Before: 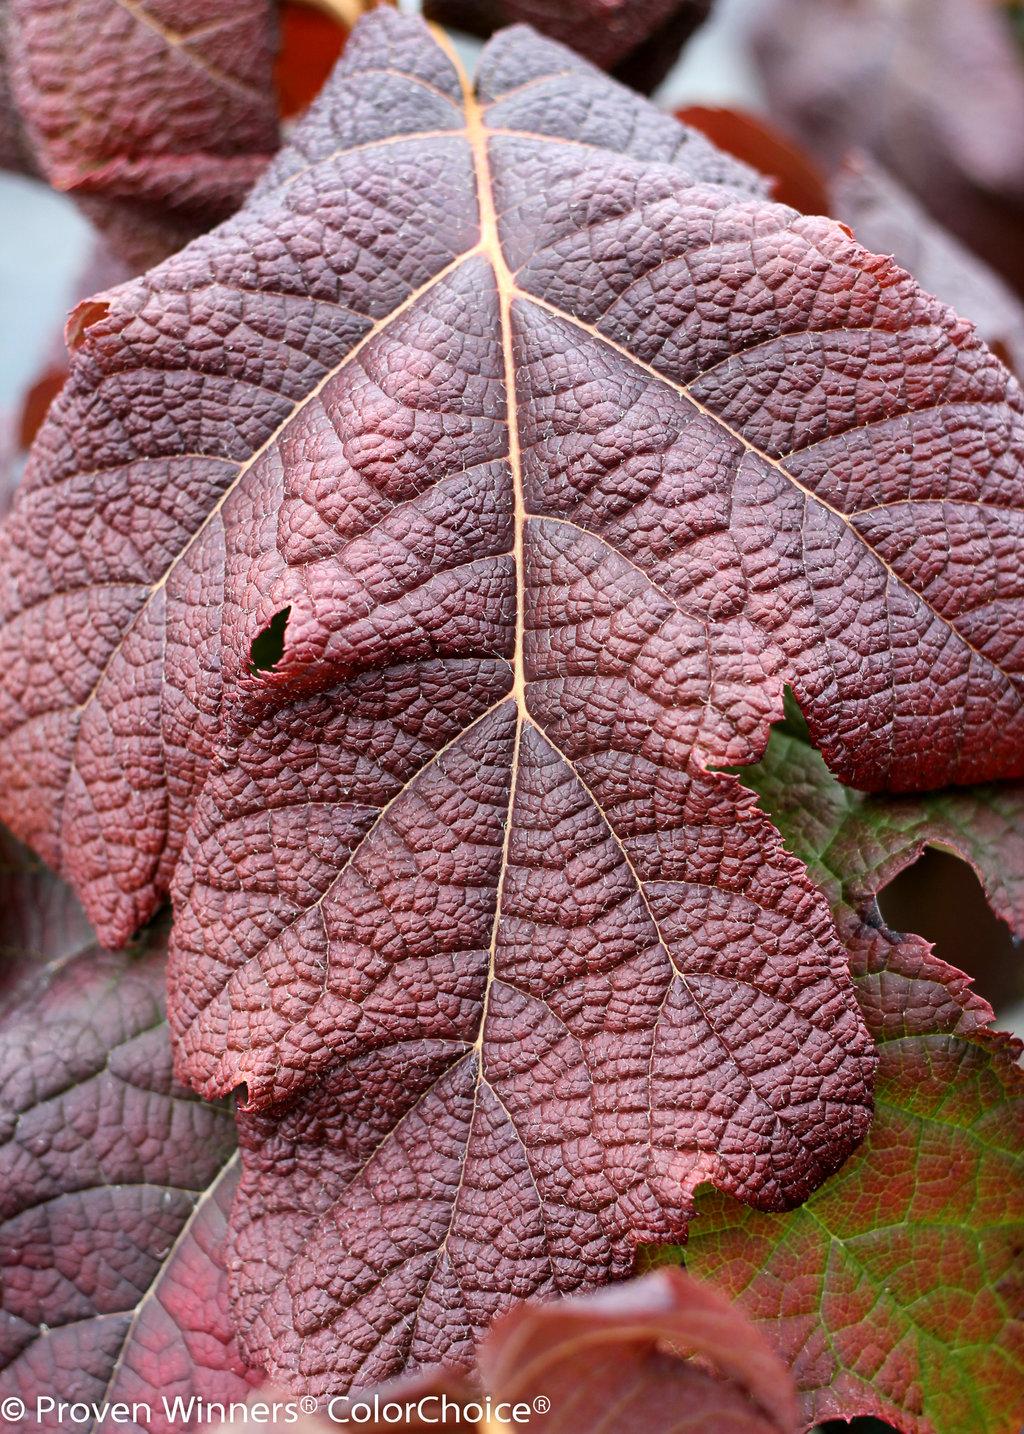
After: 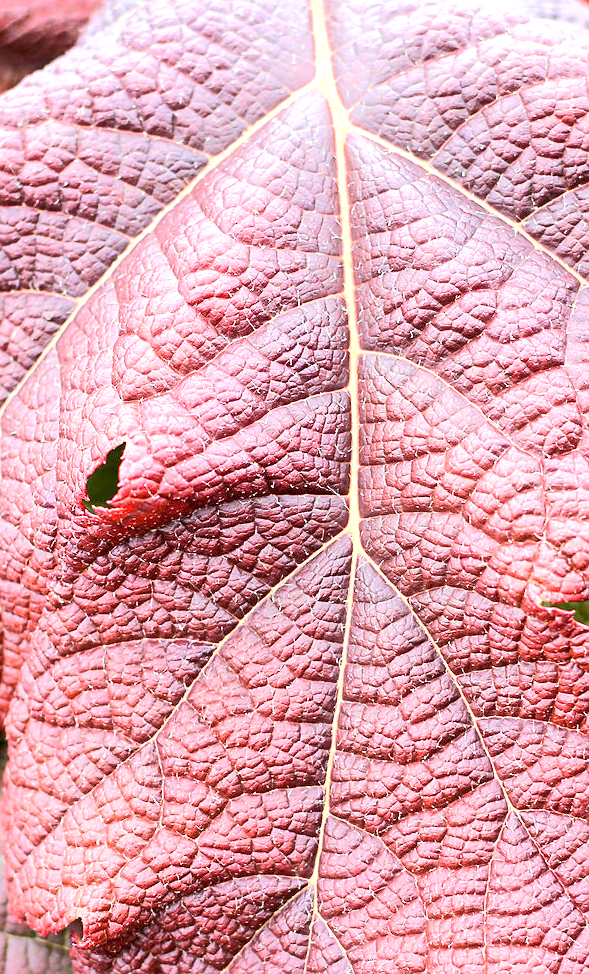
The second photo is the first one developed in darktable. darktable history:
sharpen: radius 1.026
tone equalizer: -8 EV 1.99 EV, -7 EV 1.97 EV, -6 EV 1.97 EV, -5 EV 1.99 EV, -4 EV 1.98 EV, -3 EV 1.47 EV, -2 EV 0.987 EV, -1 EV 0.481 EV, edges refinement/feathering 500, mask exposure compensation -1.57 EV, preserve details no
crop: left 16.195%, top 11.466%, right 26.191%, bottom 20.597%
